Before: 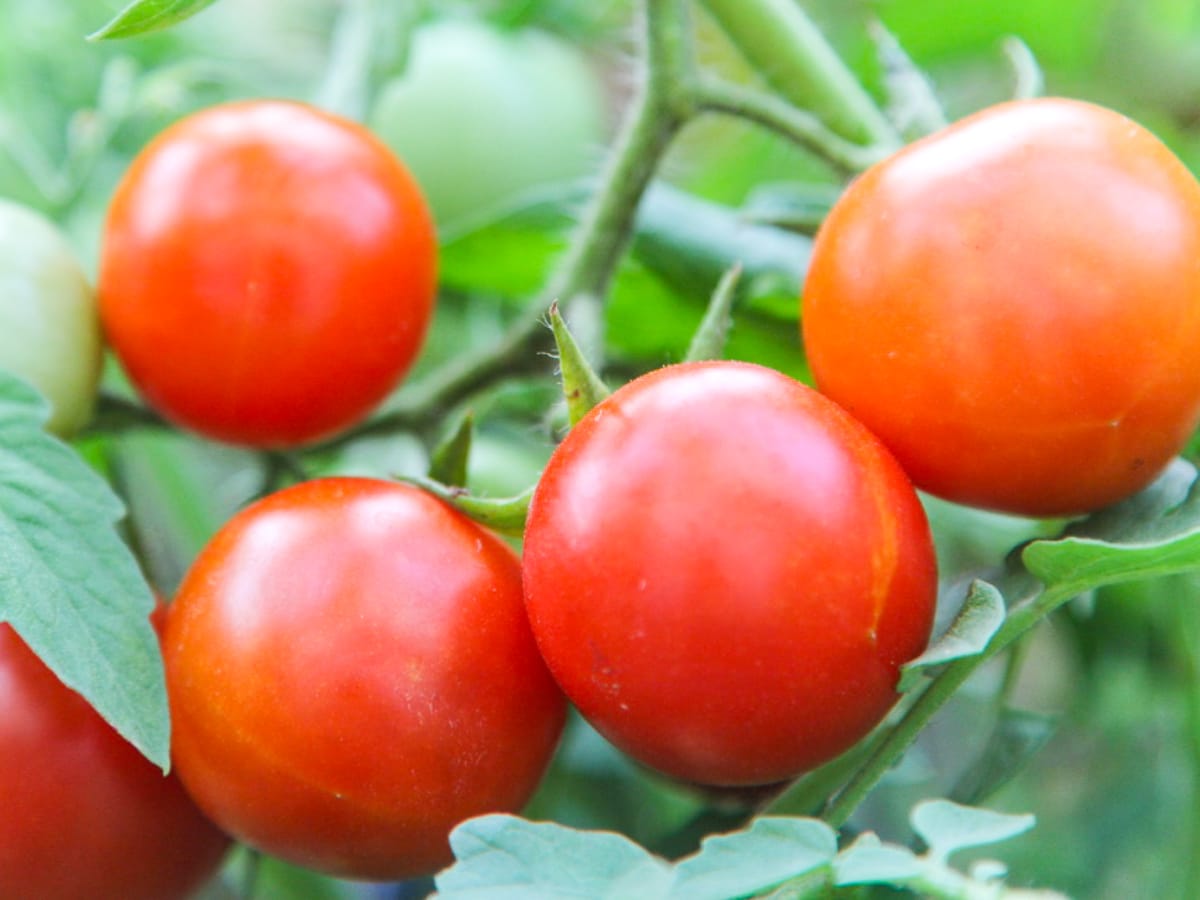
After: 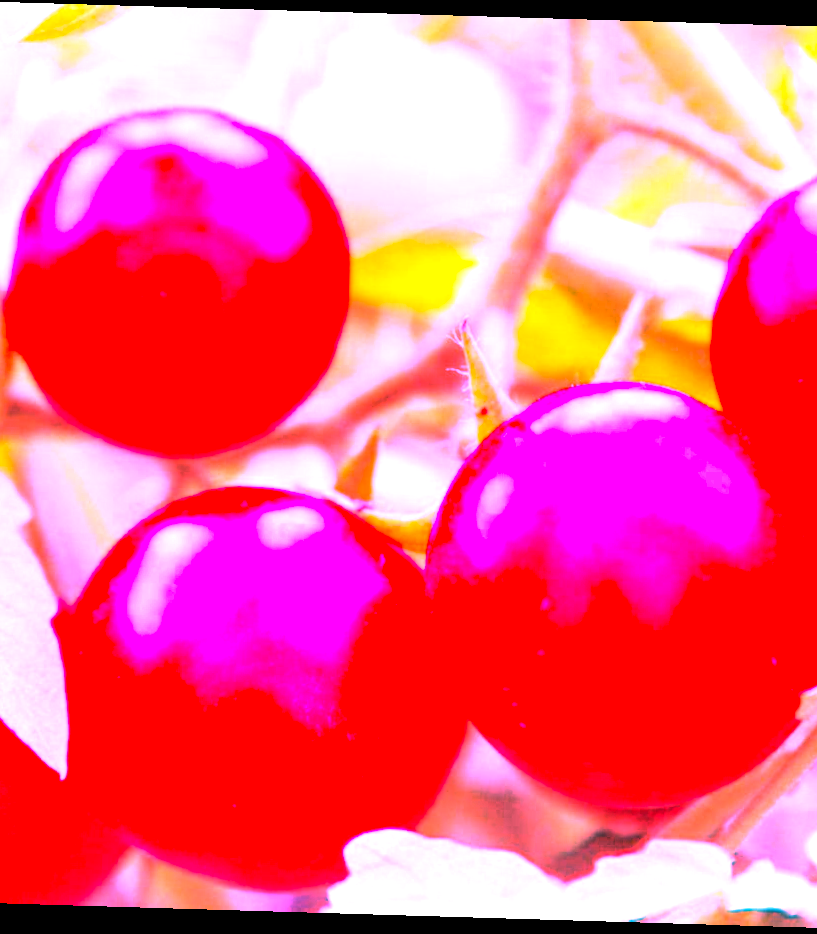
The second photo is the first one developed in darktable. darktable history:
tone equalizer: on, module defaults
exposure: black level correction 0, exposure 0.7 EV, compensate exposure bias true, compensate highlight preservation false
crop and rotate: left 8.786%, right 24.548%
rgb levels: levels [[0.034, 0.472, 0.904], [0, 0.5, 1], [0, 0.5, 1]]
white balance: red 4.26, blue 1.802
color zones: curves: ch1 [(0, 0.523) (0.143, 0.545) (0.286, 0.52) (0.429, 0.506) (0.571, 0.503) (0.714, 0.503) (0.857, 0.508) (1, 0.523)]
rotate and perspective: rotation 1.72°, automatic cropping off
